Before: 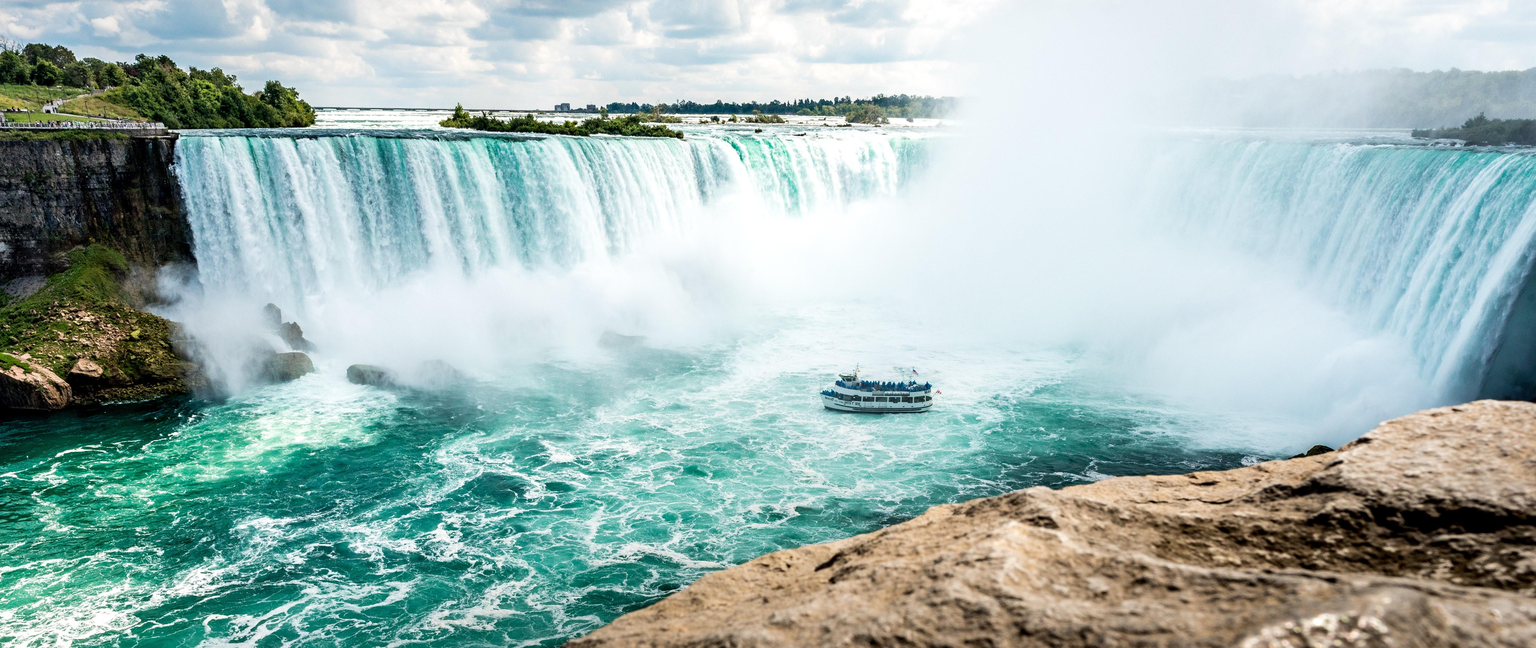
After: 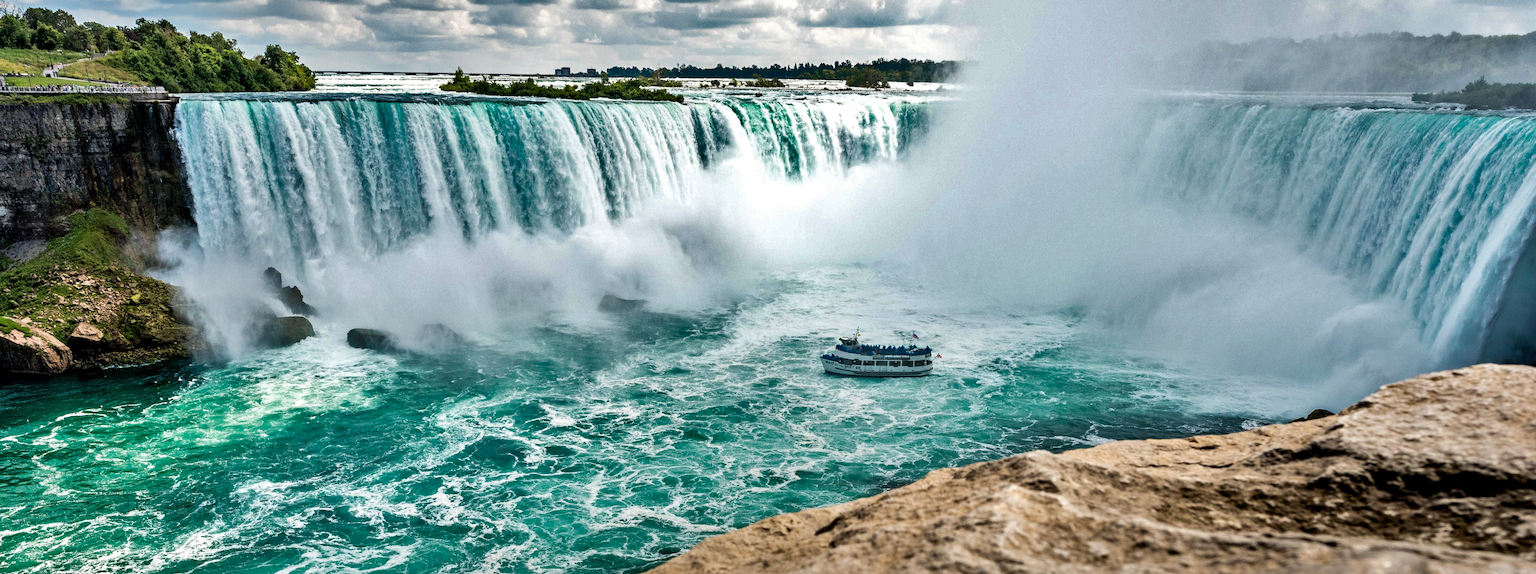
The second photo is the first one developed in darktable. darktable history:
shadows and highlights: shadows 24.5, highlights -78.15, soften with gaussian
crop and rotate: top 5.609%, bottom 5.609%
color balance rgb: global vibrance 10%
